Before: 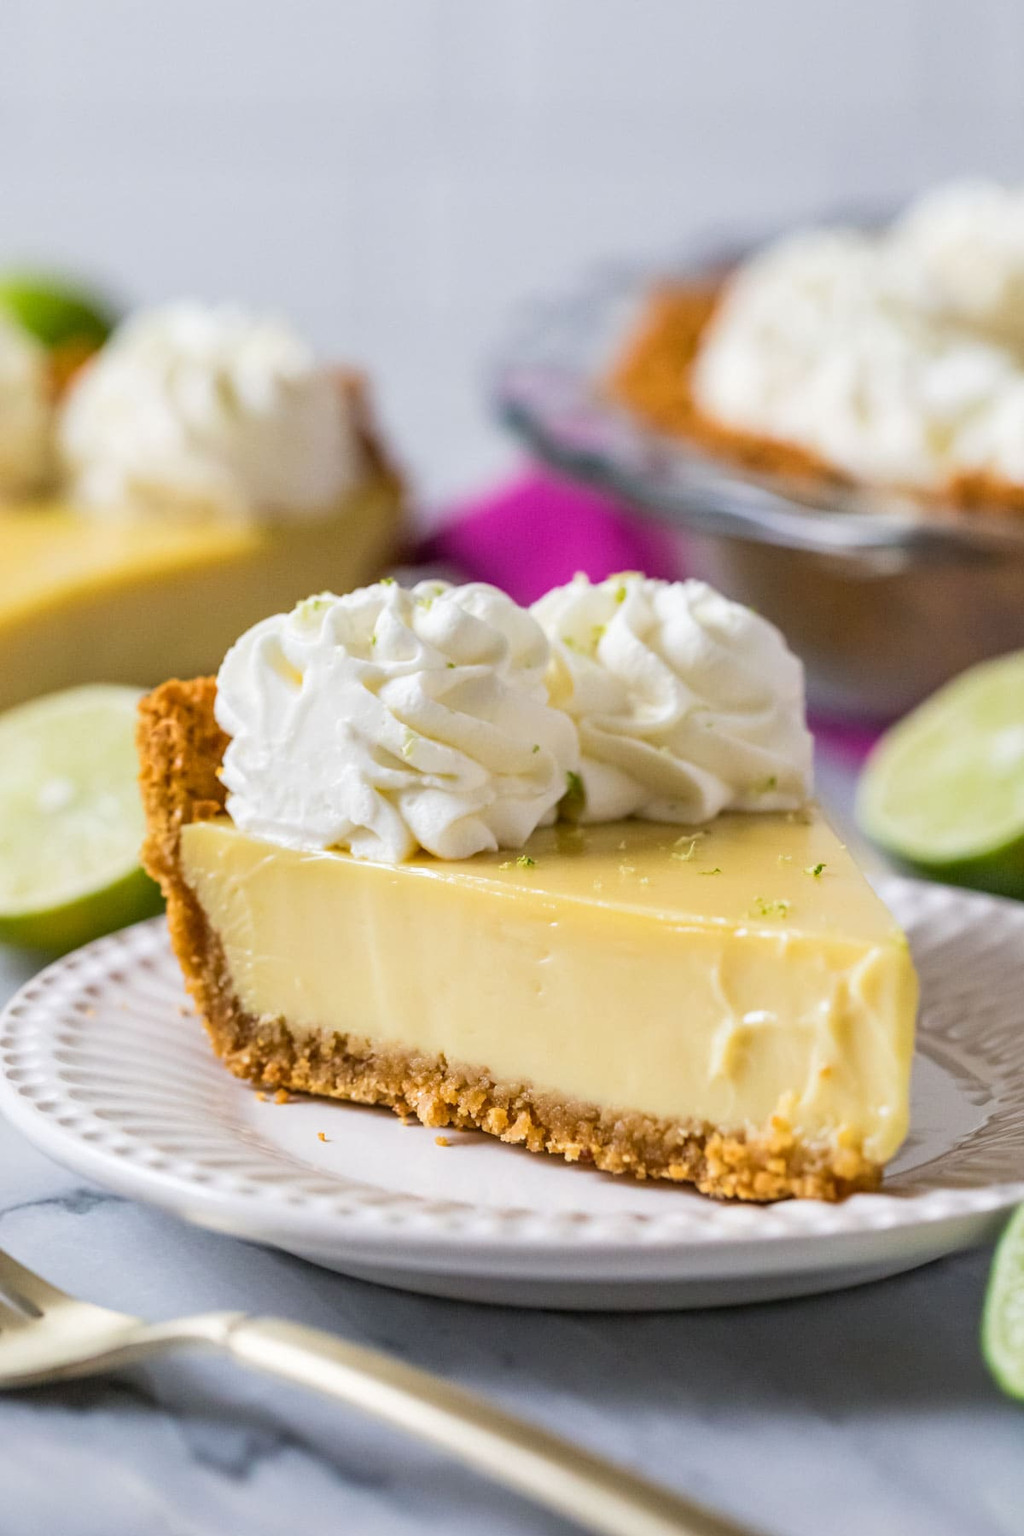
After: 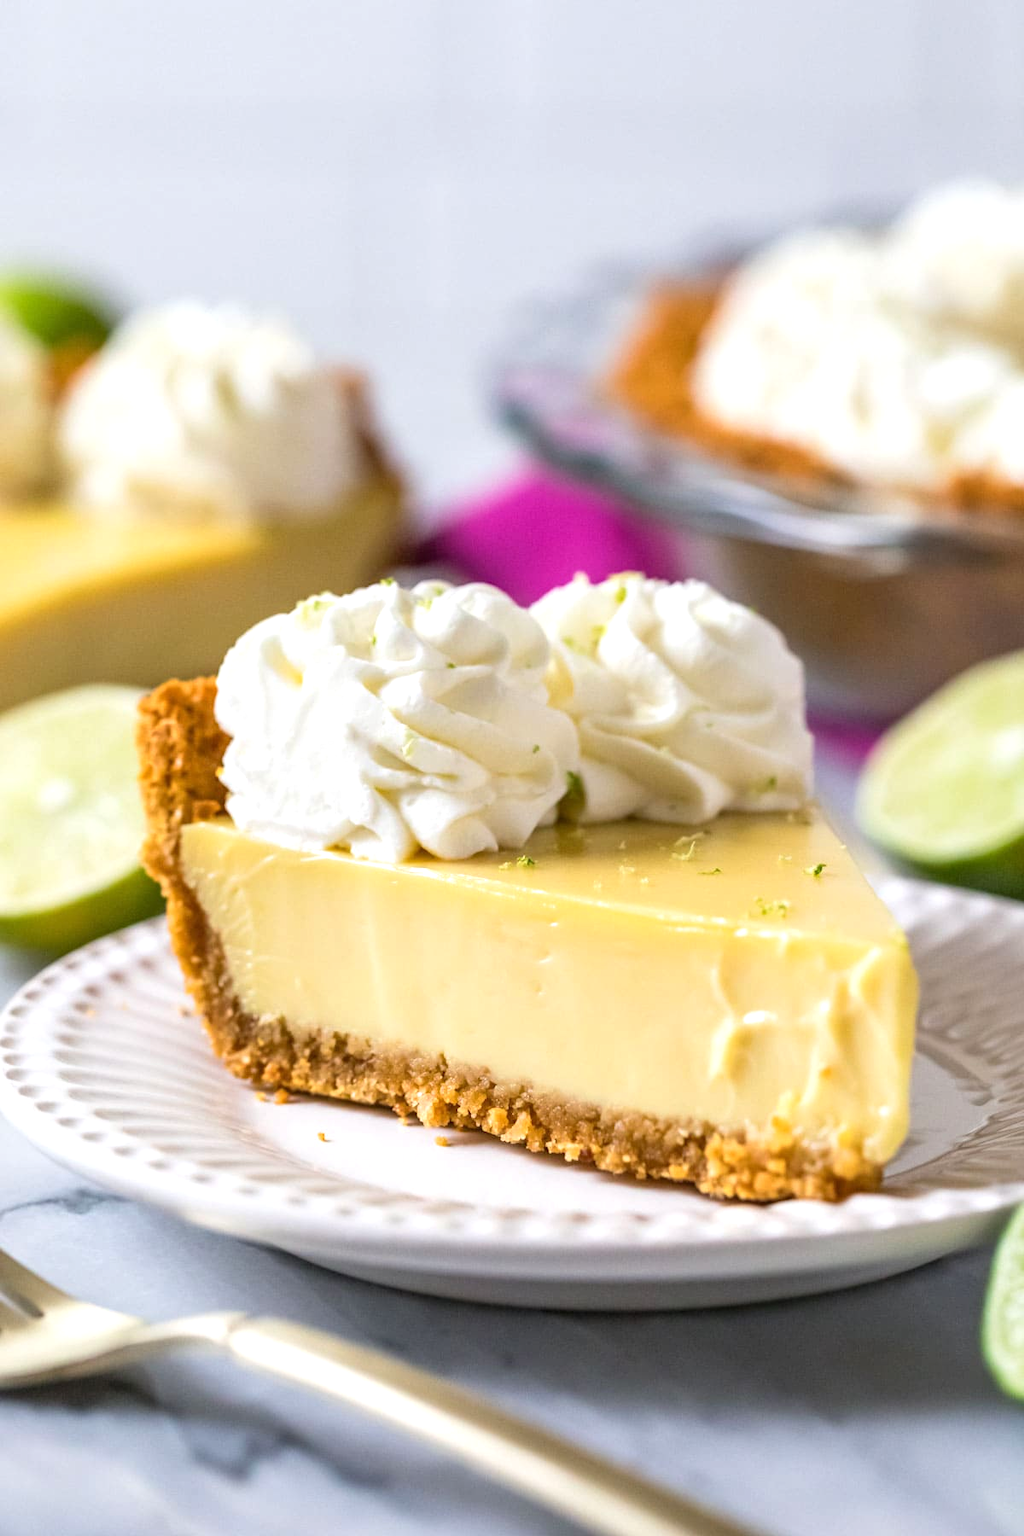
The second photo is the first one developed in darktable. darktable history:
exposure: exposure 0.375 EV, compensate highlight preservation false
base curve: curves: ch0 [(0, 0) (0.472, 0.455) (1, 1)], preserve colors none
